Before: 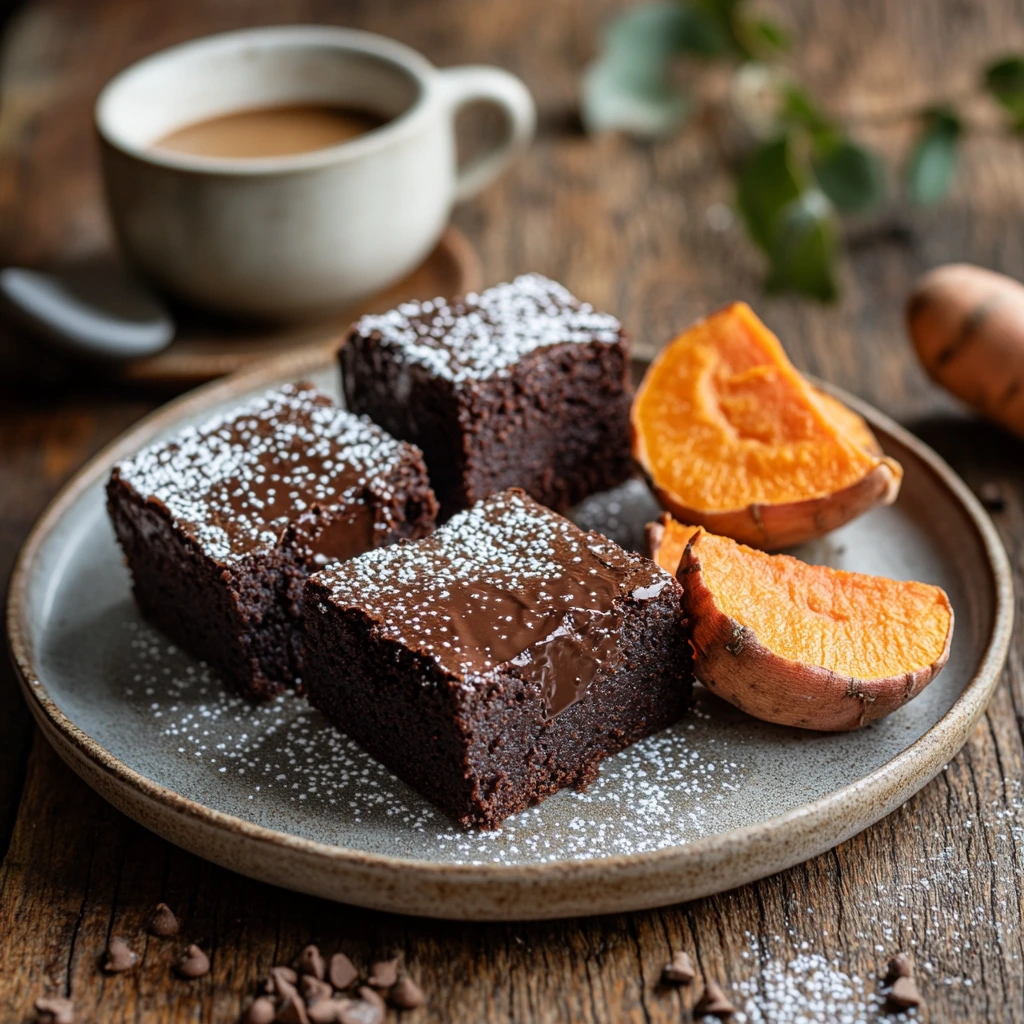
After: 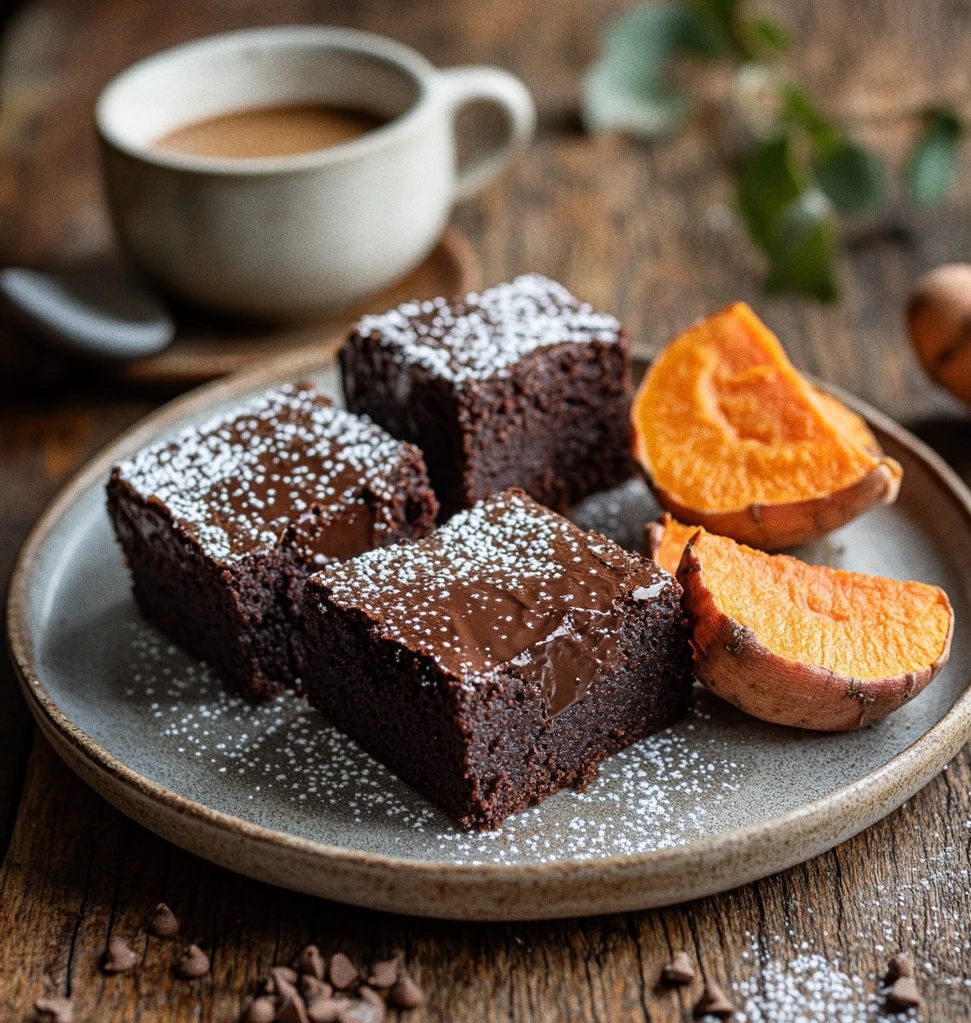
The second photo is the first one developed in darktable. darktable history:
crop and rotate: right 5.167%
grain: coarseness 0.09 ISO
